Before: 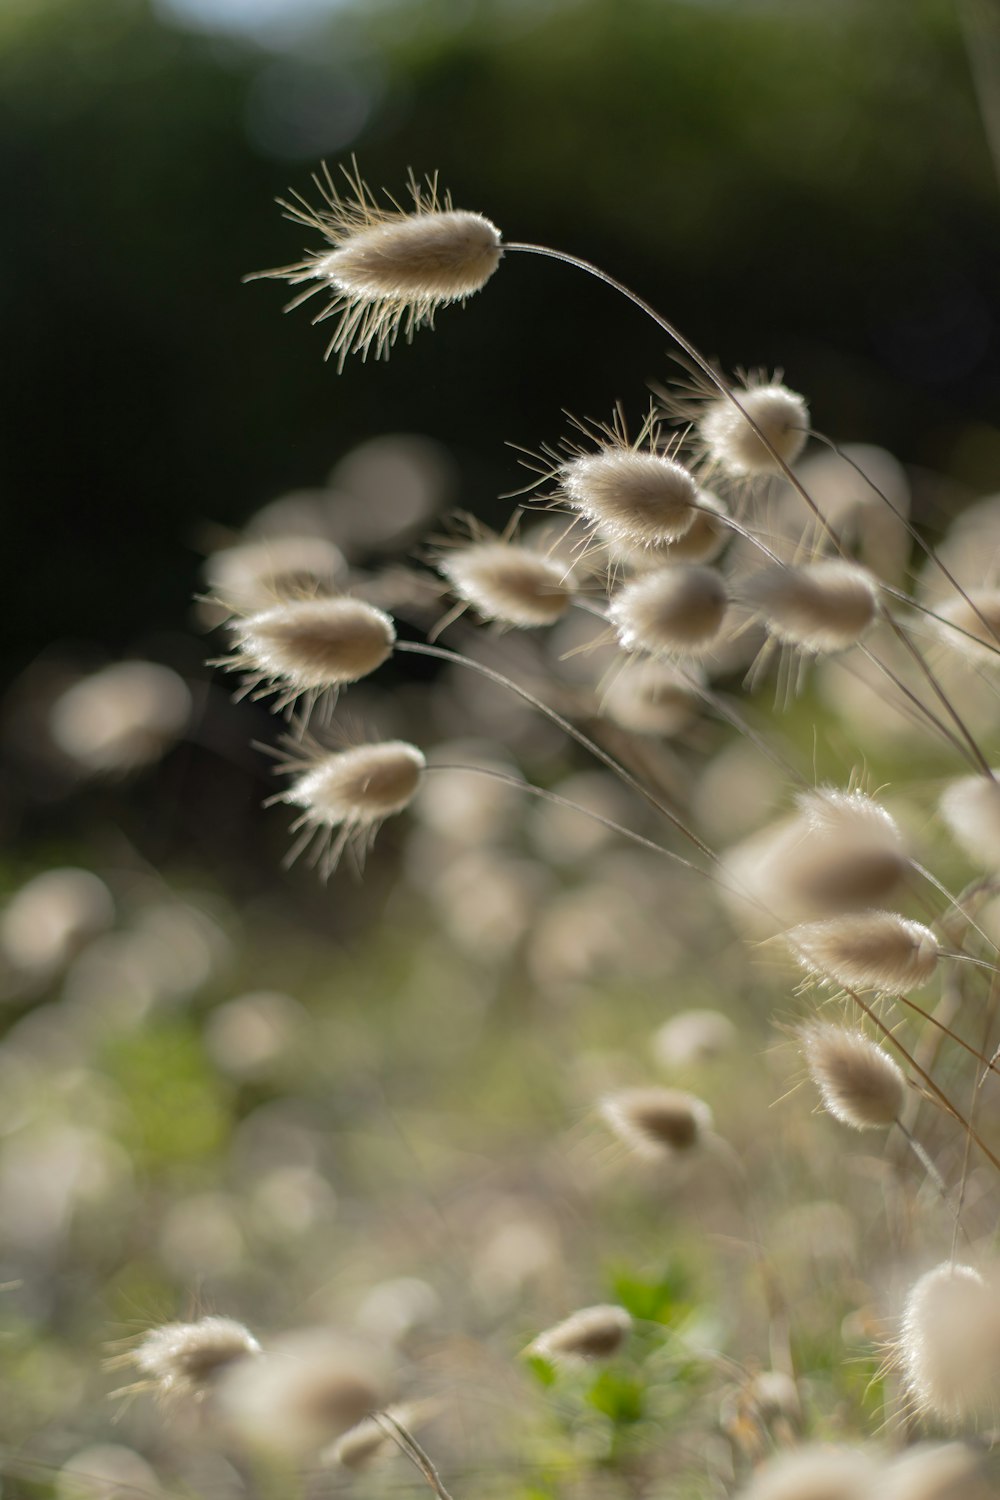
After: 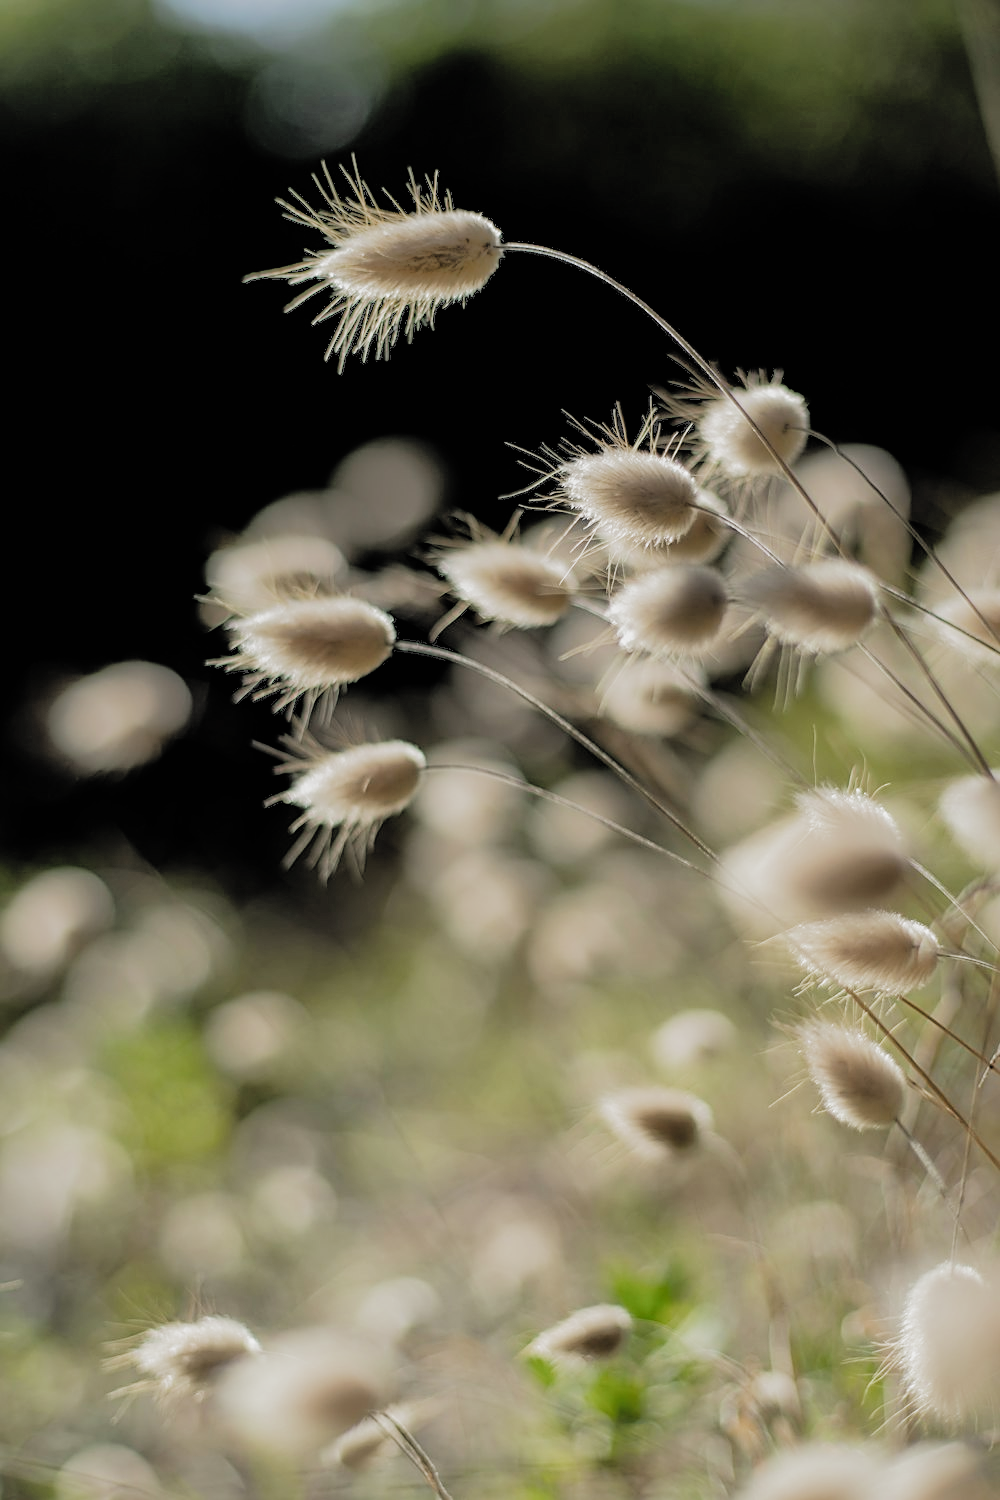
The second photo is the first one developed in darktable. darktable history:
filmic rgb: black relative exposure -5.13 EV, white relative exposure 3.97 EV, threshold 5.99 EV, hardness 2.9, contrast 1.297, highlights saturation mix -10.66%, add noise in highlights 0.001, preserve chrominance max RGB, color science v3 (2019), use custom middle-gray values true, iterations of high-quality reconstruction 0, contrast in highlights soft, enable highlight reconstruction true
sharpen: on, module defaults
shadows and highlights: on, module defaults
tone equalizer: -8 EV -0.393 EV, -7 EV -0.376 EV, -6 EV -0.297 EV, -5 EV -0.217 EV, -3 EV 0.197 EV, -2 EV 0.331 EV, -1 EV 0.396 EV, +0 EV 0.436 EV
